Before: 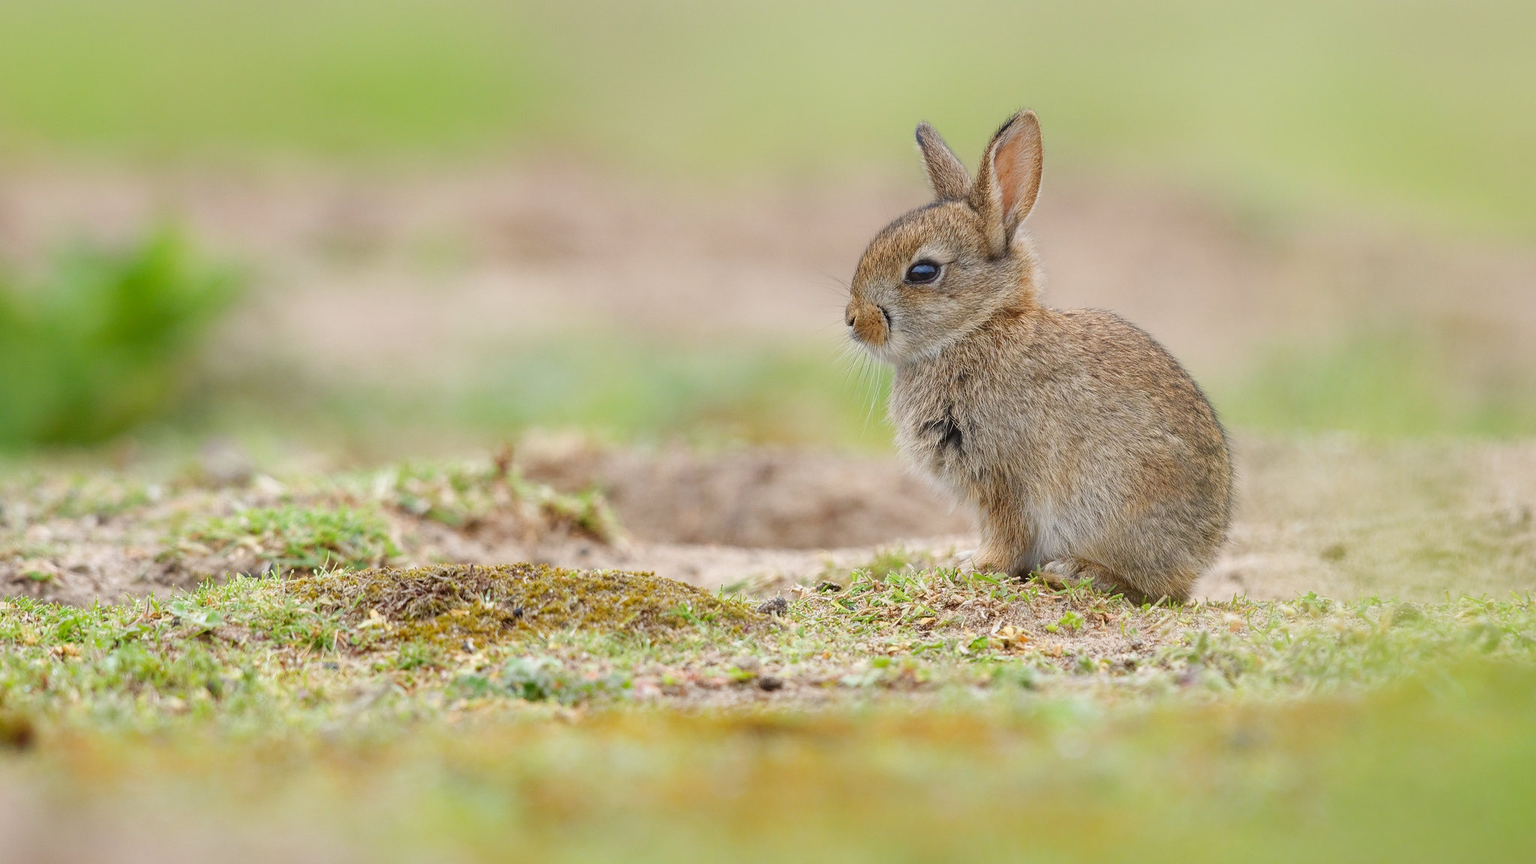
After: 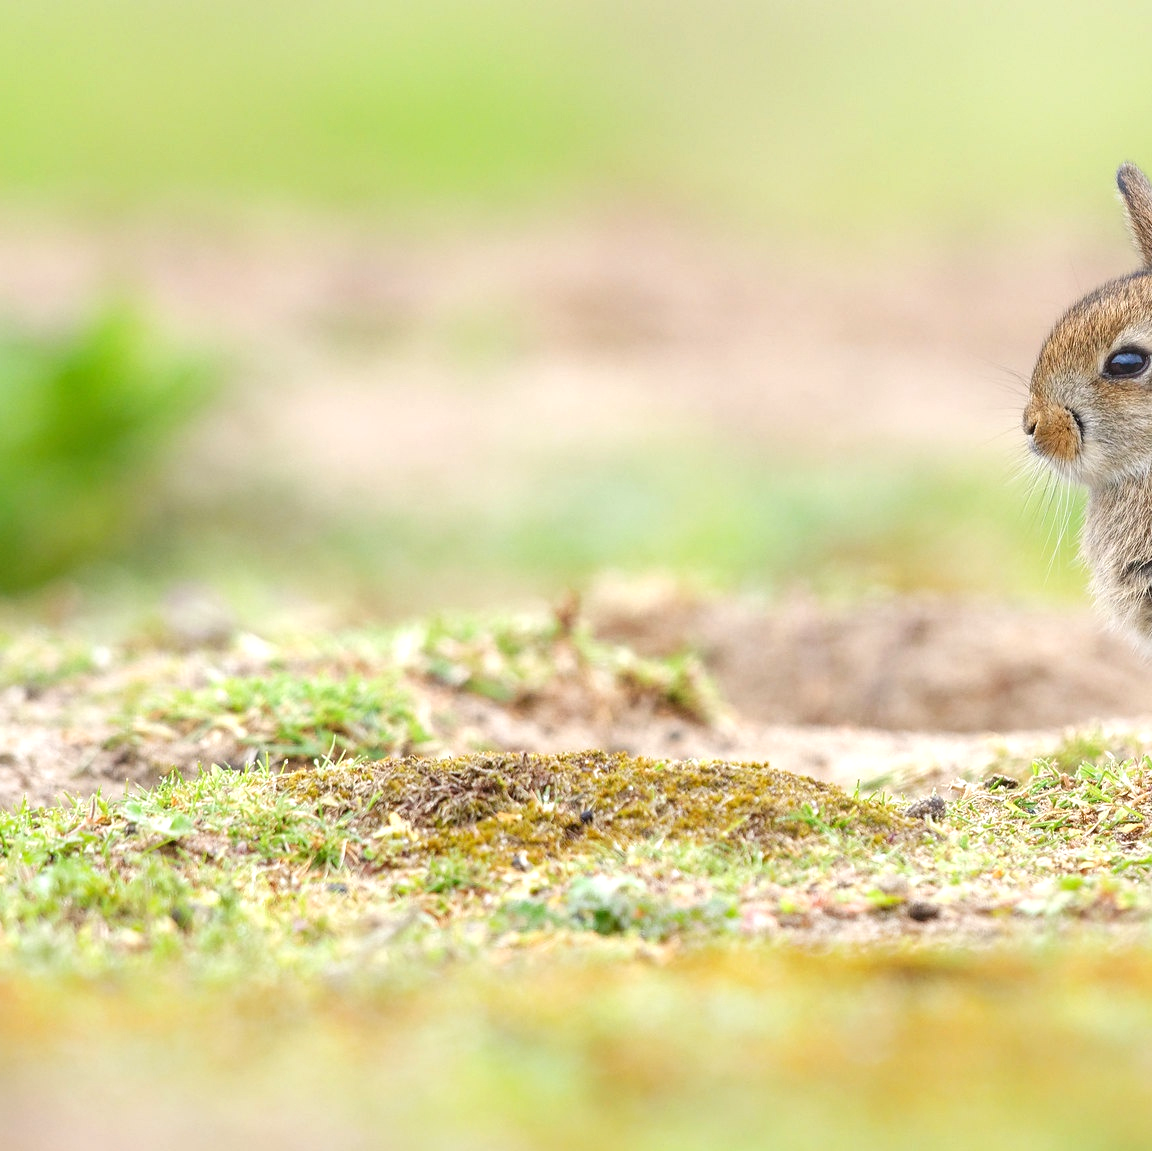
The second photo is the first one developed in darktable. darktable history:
crop: left 5.114%, right 38.589%
exposure: exposure 0.6 EV, compensate highlight preservation false
